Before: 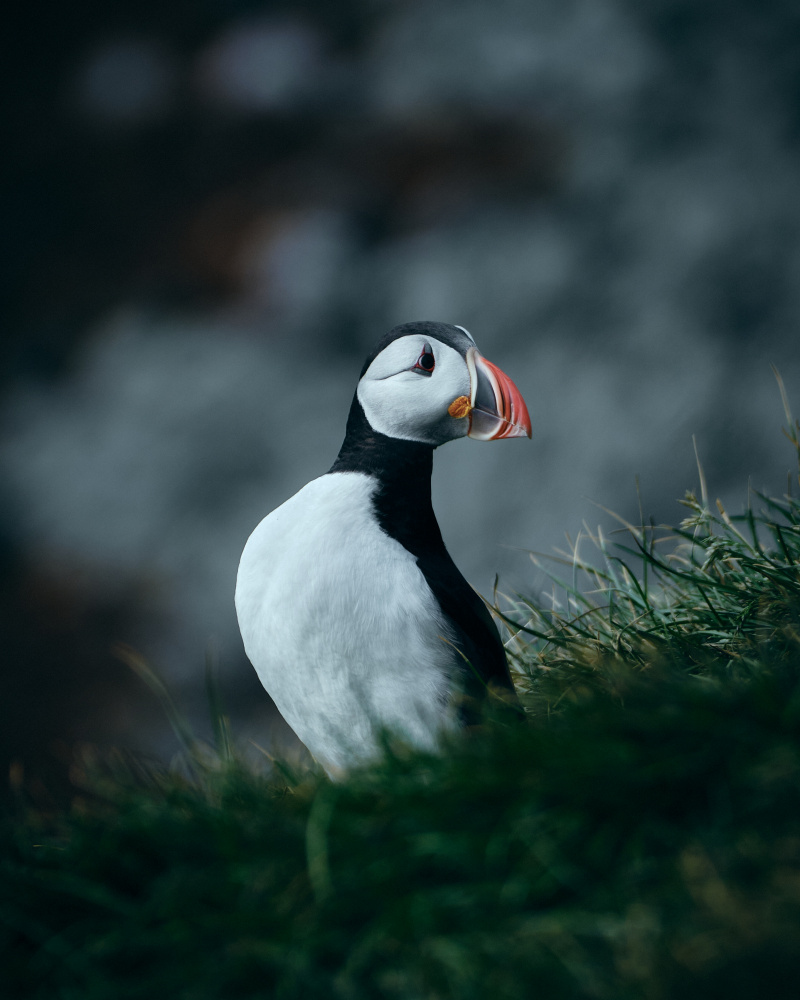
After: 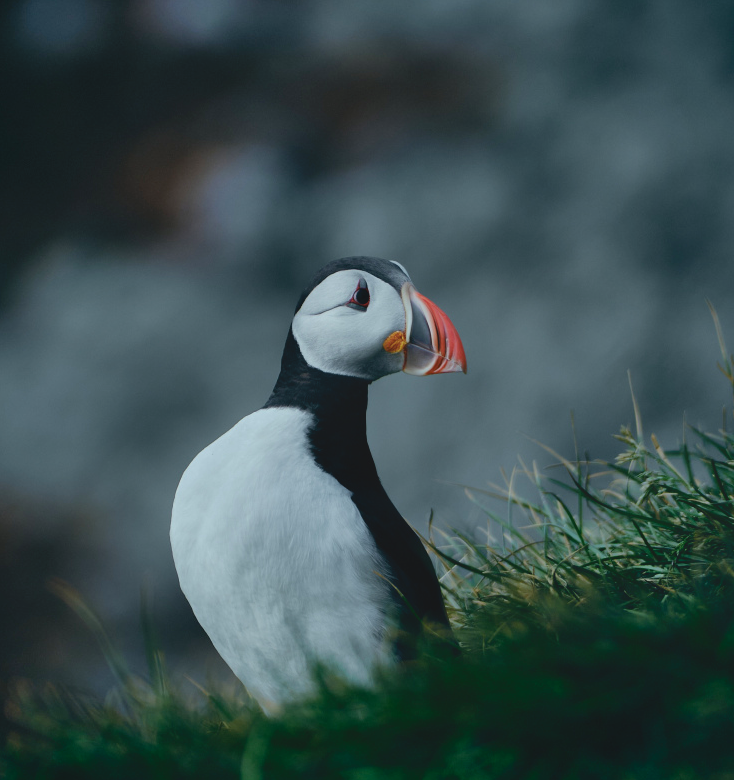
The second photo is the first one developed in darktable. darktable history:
exposure: exposure -0.439 EV, compensate exposure bias true, compensate highlight preservation false
shadows and highlights: soften with gaussian
crop: left 8.235%, top 6.597%, bottom 15.335%
local contrast: detail 70%
levels: levels [0, 0.43, 0.859]
